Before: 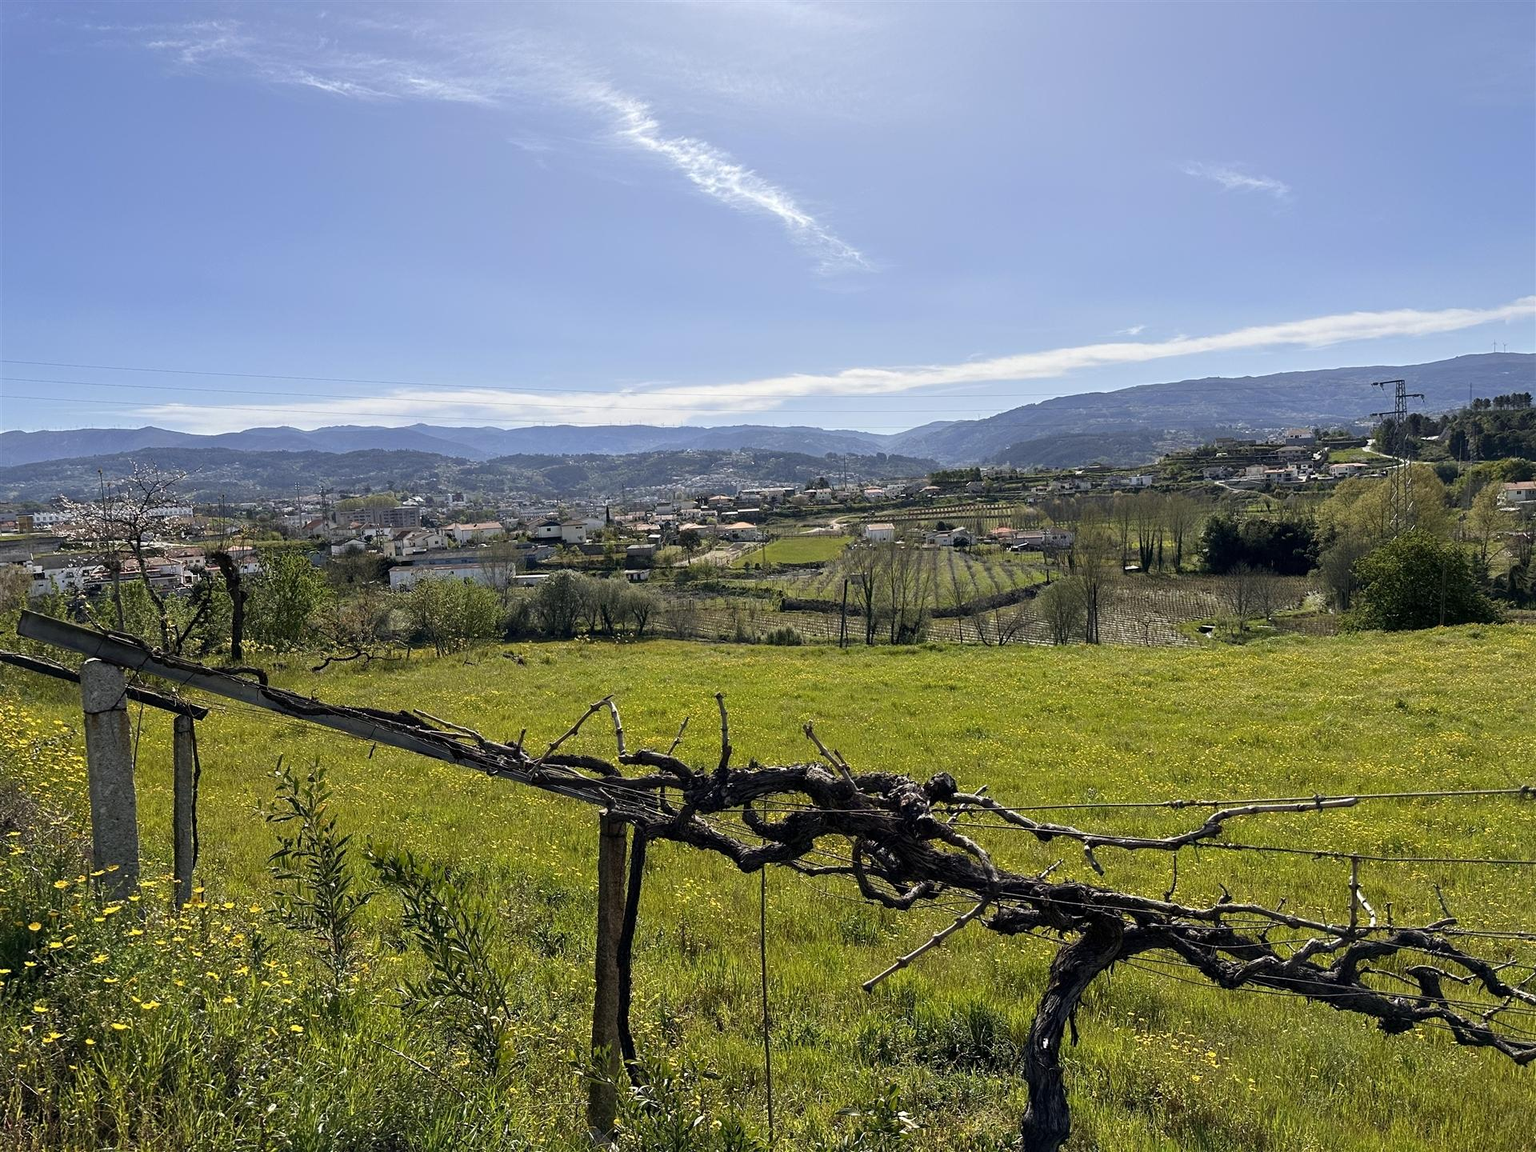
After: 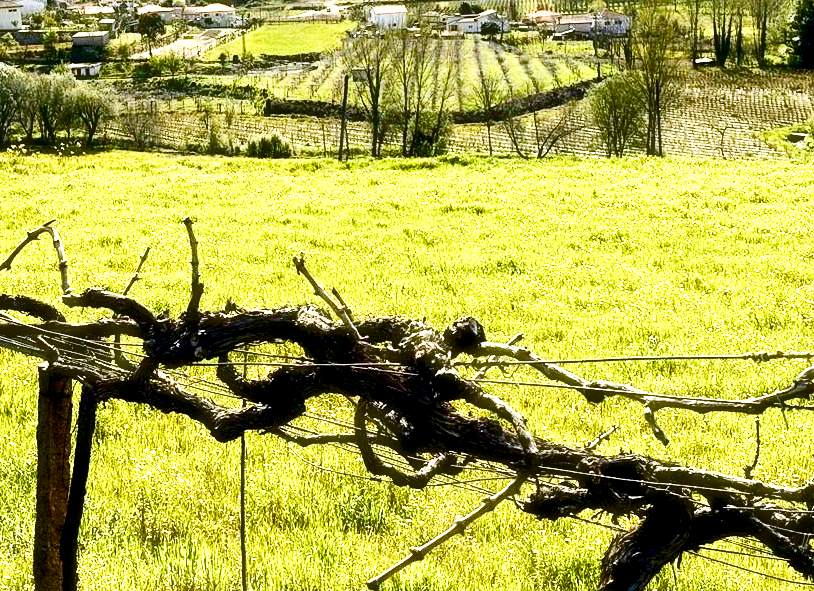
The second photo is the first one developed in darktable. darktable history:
base curve: curves: ch0 [(0, 0) (0.688, 0.865) (1, 1)], preserve colors none
crop: left 37.061%, top 45.131%, right 20.53%, bottom 13.762%
contrast brightness saturation: contrast 0.19, brightness -0.11, saturation 0.211
exposure: black level correction 0.011, exposure 1.086 EV, compensate highlight preservation false
haze removal: strength -0.11, compatibility mode true, adaptive false
color balance rgb: shadows lift › hue 84.57°, linear chroma grading › global chroma 39.673%, perceptual saturation grading › global saturation 20%, perceptual saturation grading › highlights -49.563%, perceptual saturation grading › shadows 25.813%, global vibrance 1.661%, saturation formula JzAzBz (2021)
